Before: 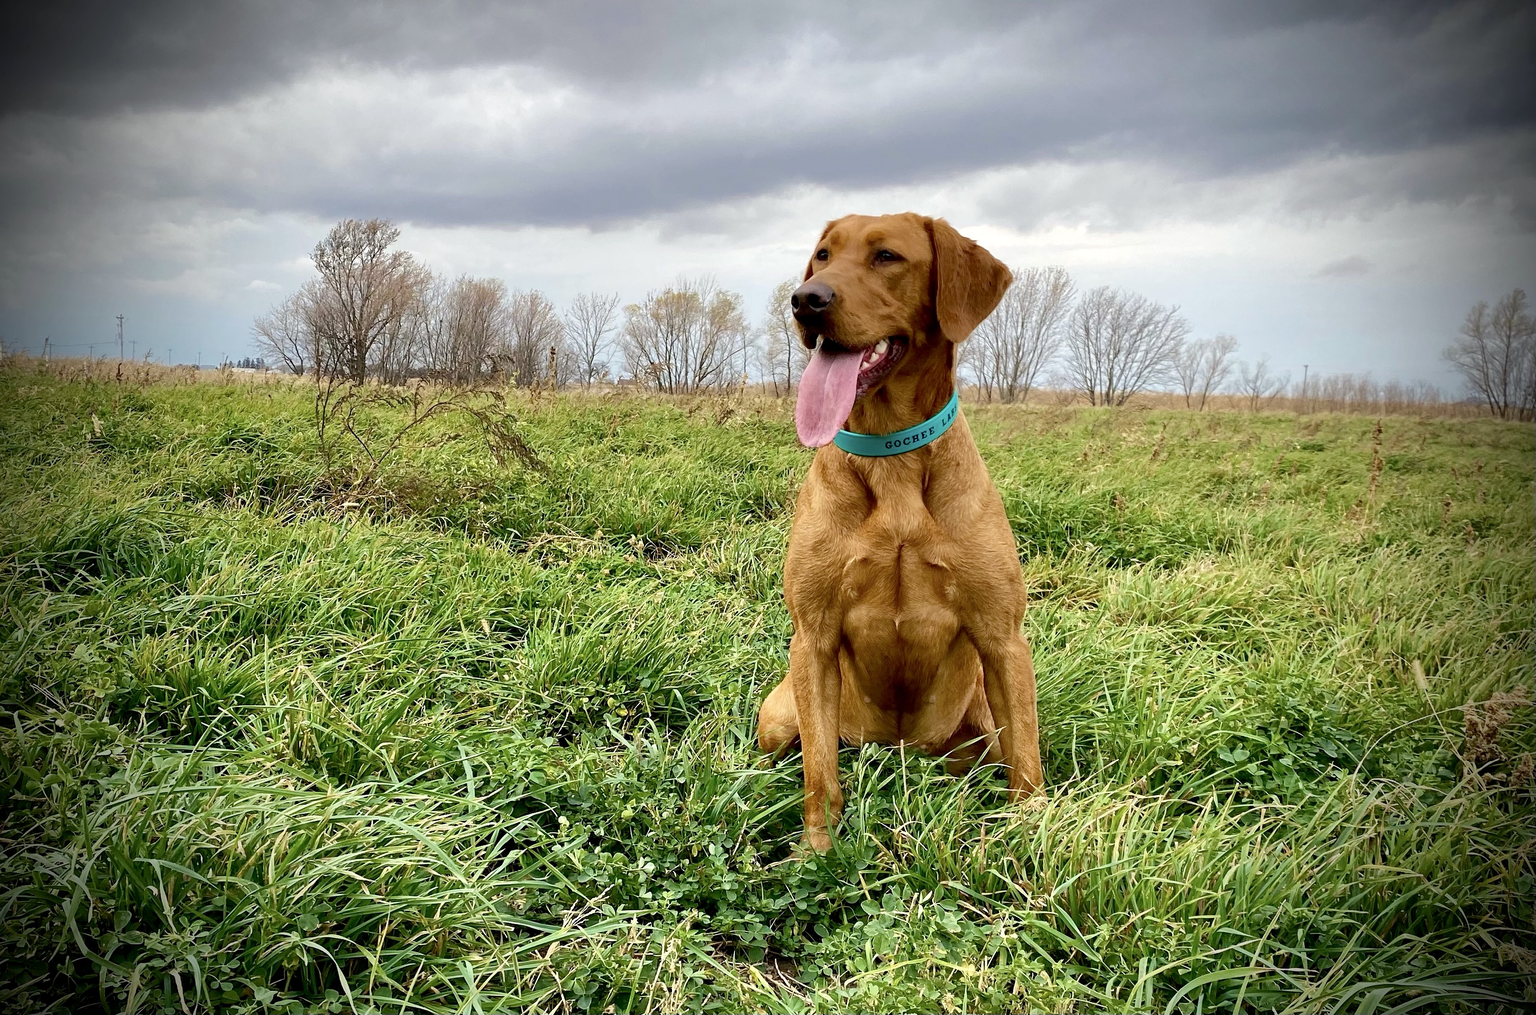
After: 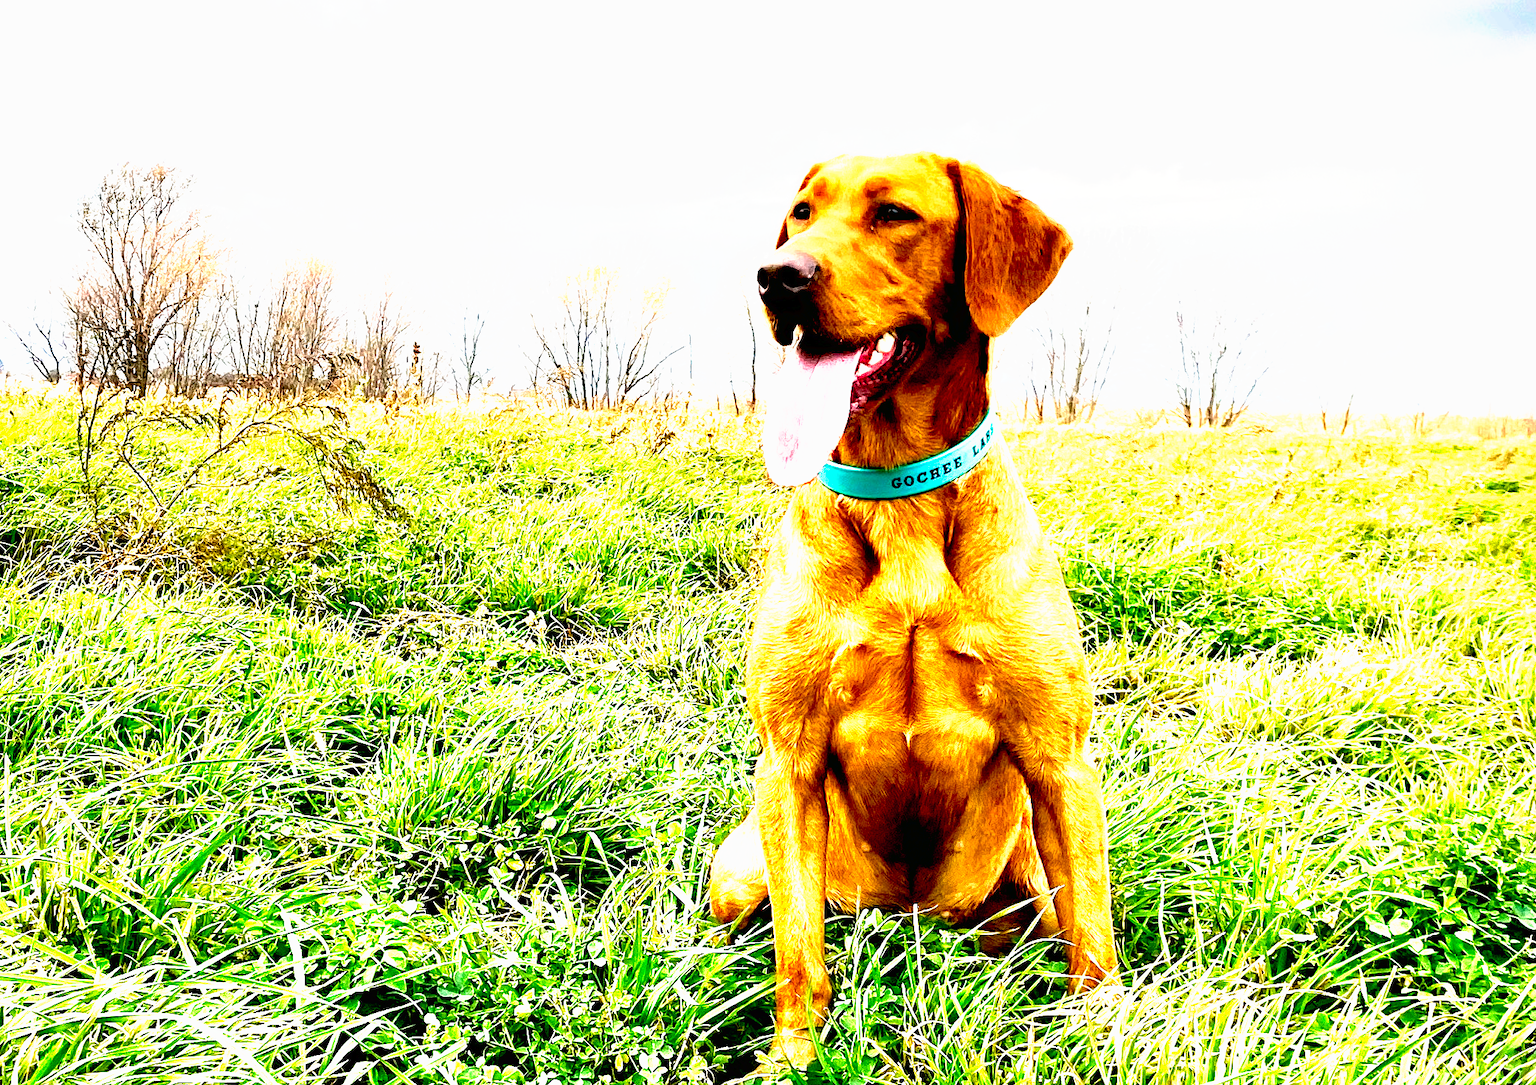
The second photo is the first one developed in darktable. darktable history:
crop and rotate: left 17.046%, top 10.659%, right 12.989%, bottom 14.553%
tone curve: curves: ch0 [(0, 0) (0.003, 0.01) (0.011, 0.011) (0.025, 0.008) (0.044, 0.007) (0.069, 0.006) (0.1, 0.005) (0.136, 0.015) (0.177, 0.094) (0.224, 0.241) (0.277, 0.369) (0.335, 0.5) (0.399, 0.648) (0.468, 0.811) (0.543, 0.975) (0.623, 0.989) (0.709, 0.989) (0.801, 0.99) (0.898, 0.99) (1, 1)], preserve colors none
